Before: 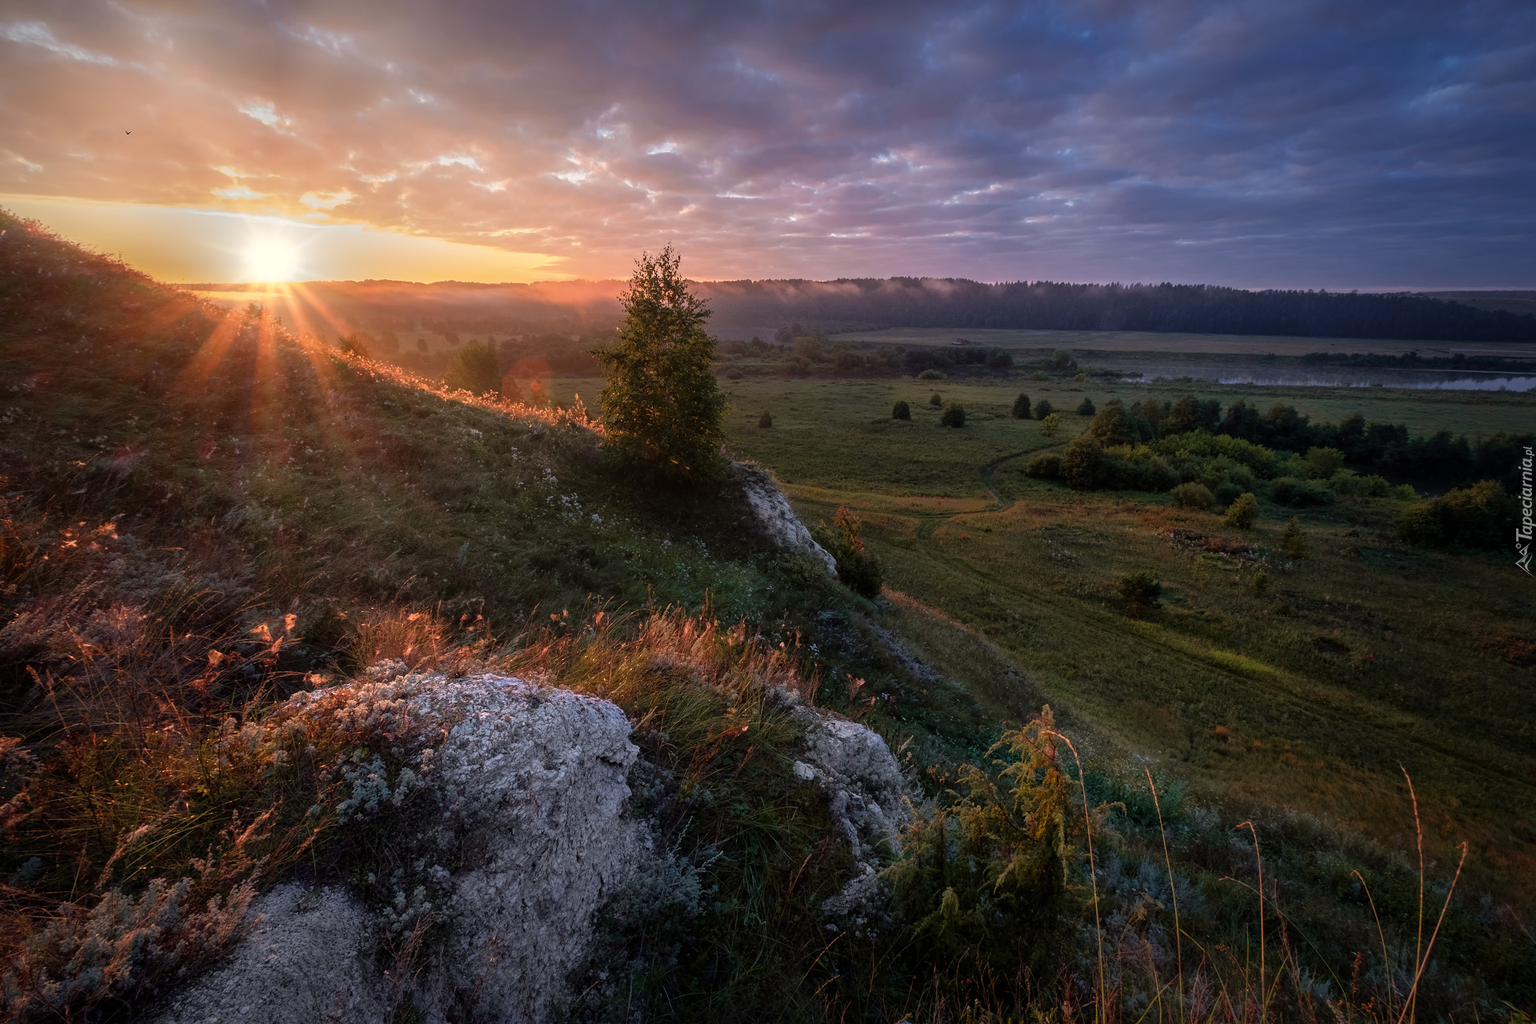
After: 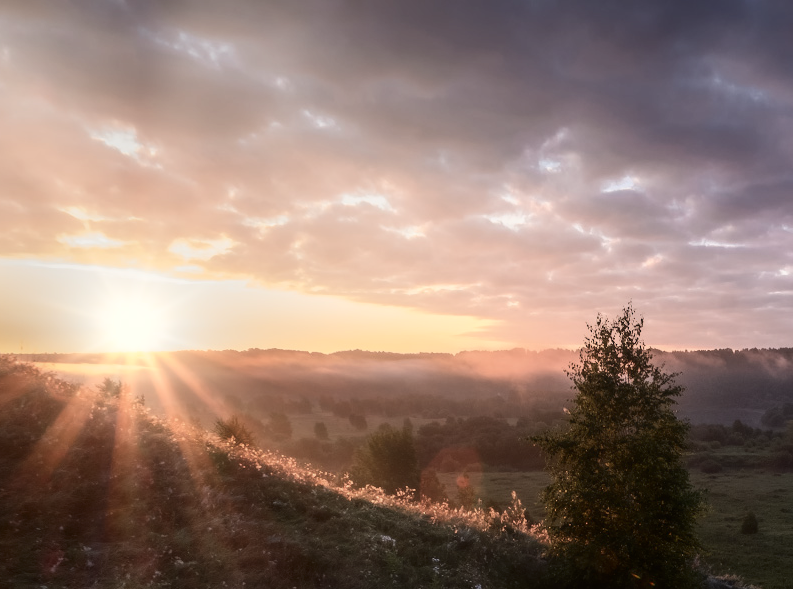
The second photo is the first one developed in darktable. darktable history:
contrast equalizer: y [[0.502, 0.505, 0.512, 0.529, 0.564, 0.588], [0.5 ×6], [0.502, 0.505, 0.512, 0.529, 0.564, 0.588], [0, 0.001, 0.001, 0.004, 0.008, 0.011], [0, 0.001, 0.001, 0.004, 0.008, 0.011]], mix -0.987
crop and rotate: left 10.82%, top 0.091%, right 47.832%, bottom 53.852%
contrast brightness saturation: contrast 0.255, saturation -0.313
